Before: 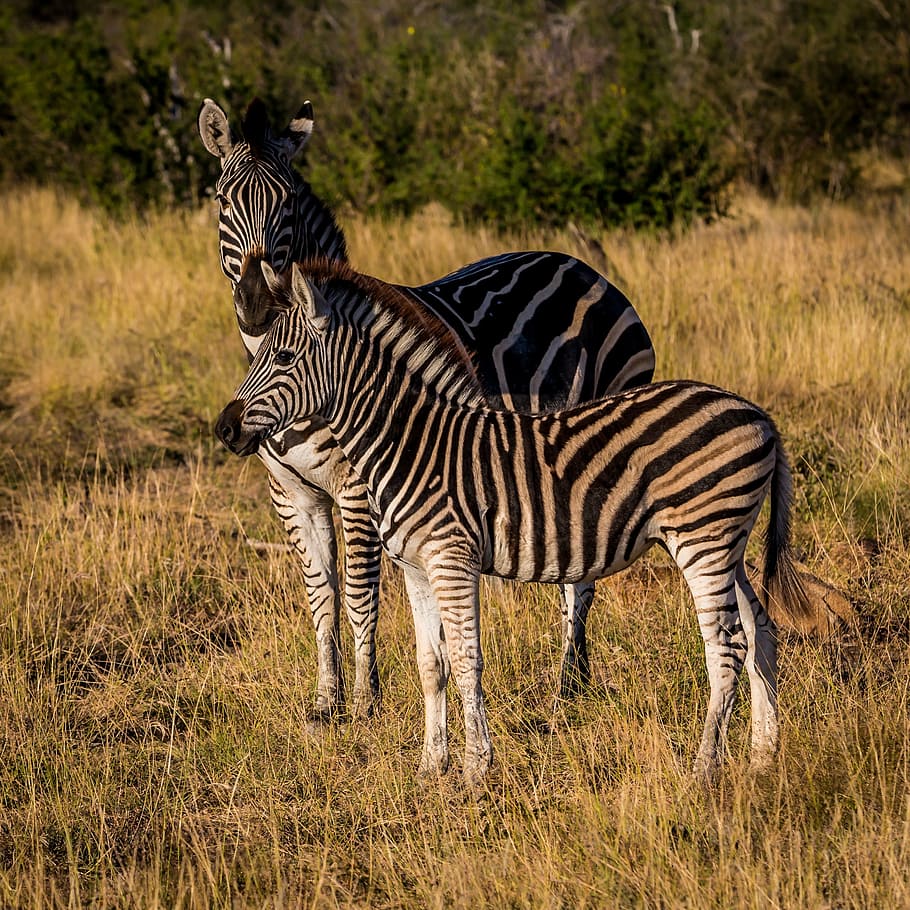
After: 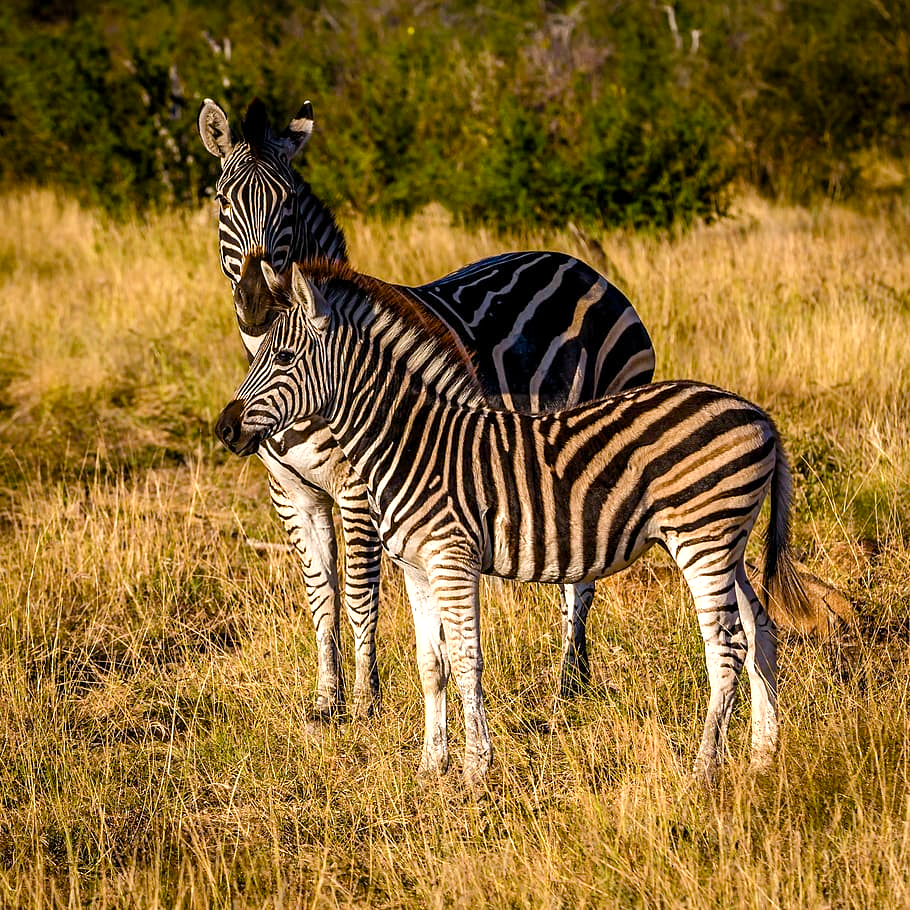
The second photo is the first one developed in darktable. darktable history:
exposure: exposure 0.552 EV, compensate highlight preservation false
contrast brightness saturation: saturation -0.066
color balance rgb: perceptual saturation grading › global saturation 20%, perceptual saturation grading › highlights -25.244%, perceptual saturation grading › shadows 49.427%, global vibrance 20%
tone equalizer: edges refinement/feathering 500, mask exposure compensation -1.57 EV, preserve details no
